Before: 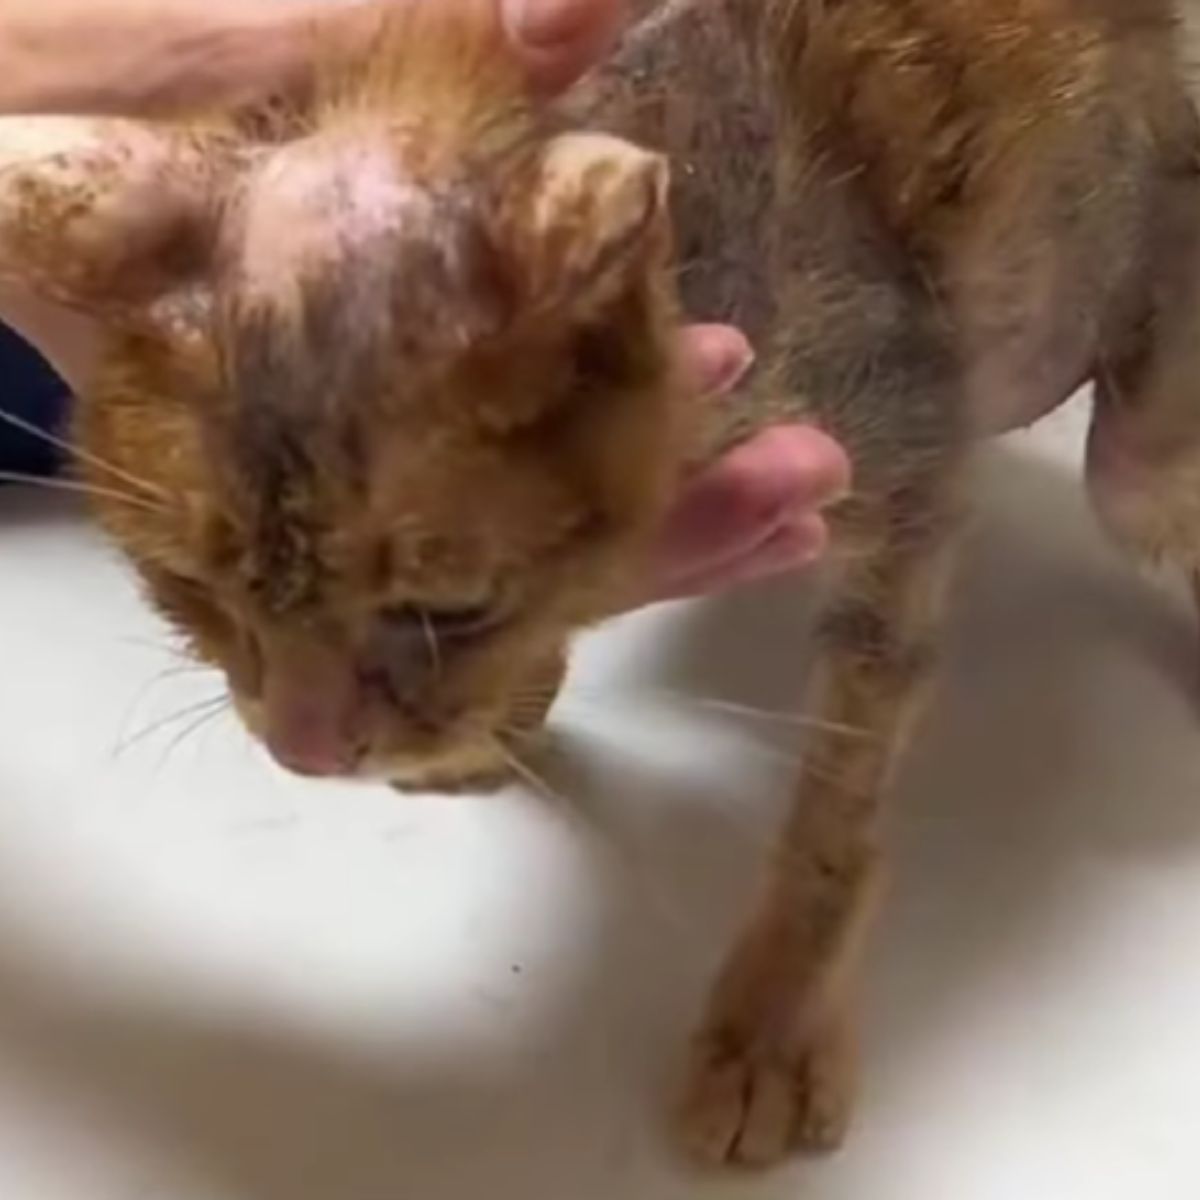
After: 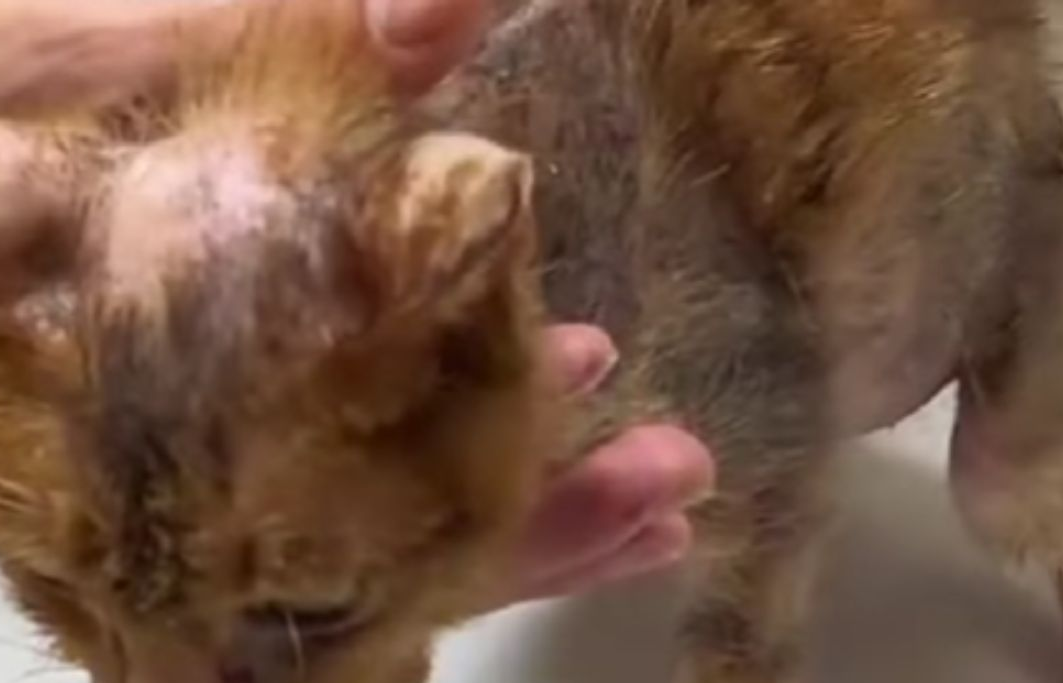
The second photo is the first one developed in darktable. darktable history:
crop and rotate: left 11.367%, bottom 43.058%
